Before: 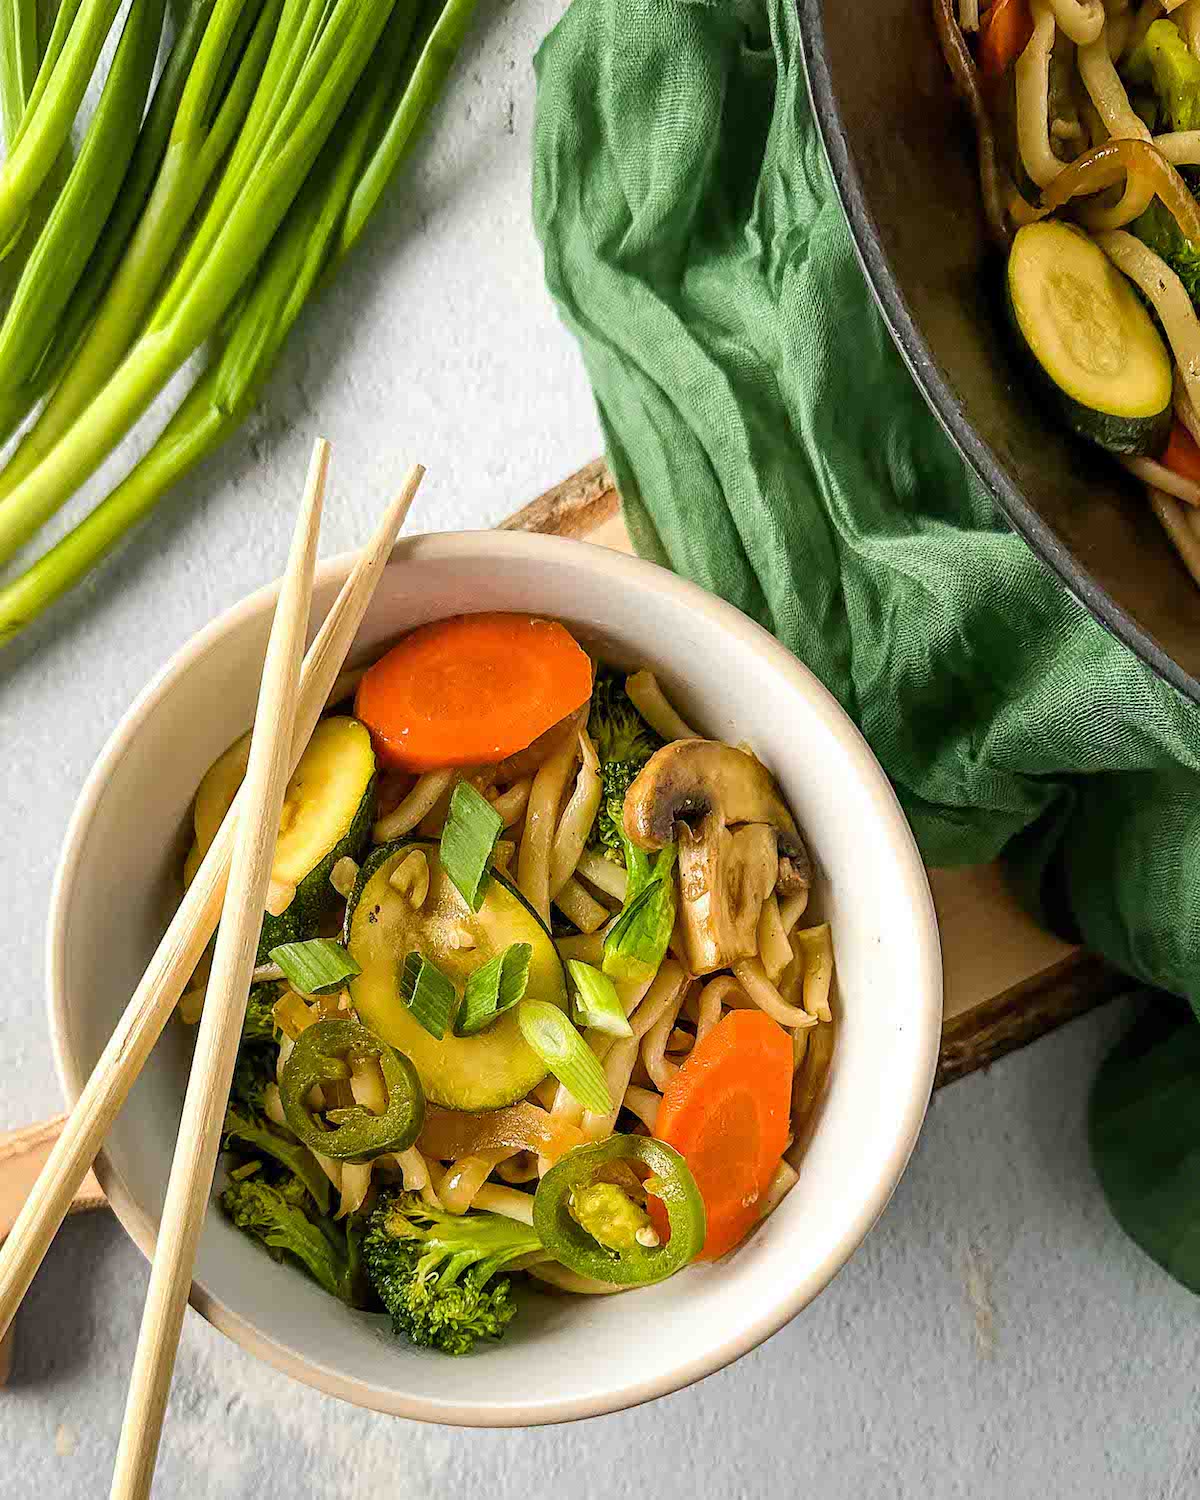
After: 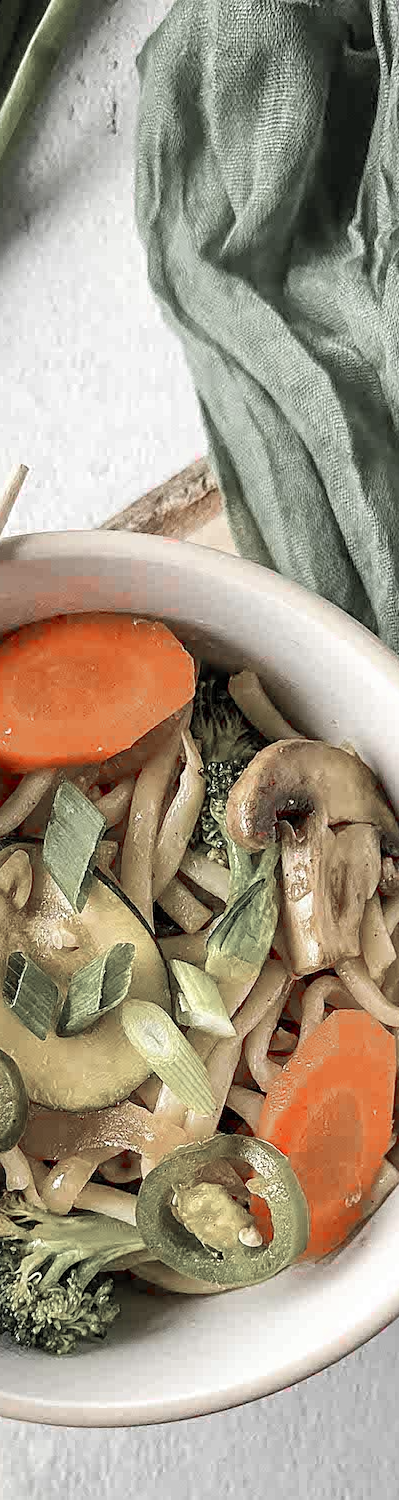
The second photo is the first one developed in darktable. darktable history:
sharpen: amount 0.212
color zones: curves: ch1 [(0, 0.831) (0.08, 0.771) (0.157, 0.268) (0.241, 0.207) (0.562, -0.005) (0.714, -0.013) (0.876, 0.01) (1, 0.831)]
crop: left 33.143%, right 33.589%
